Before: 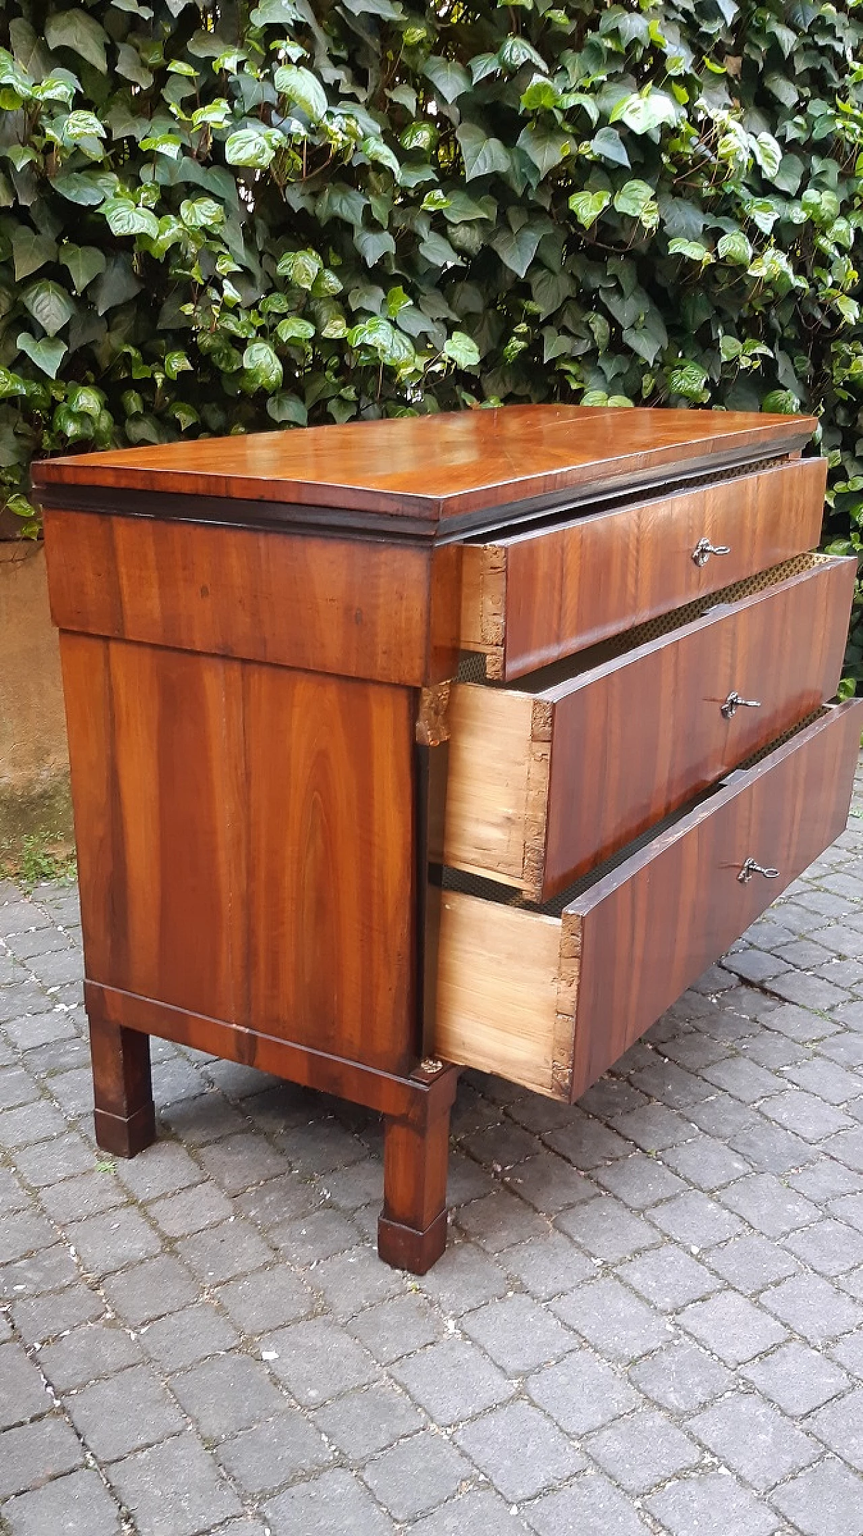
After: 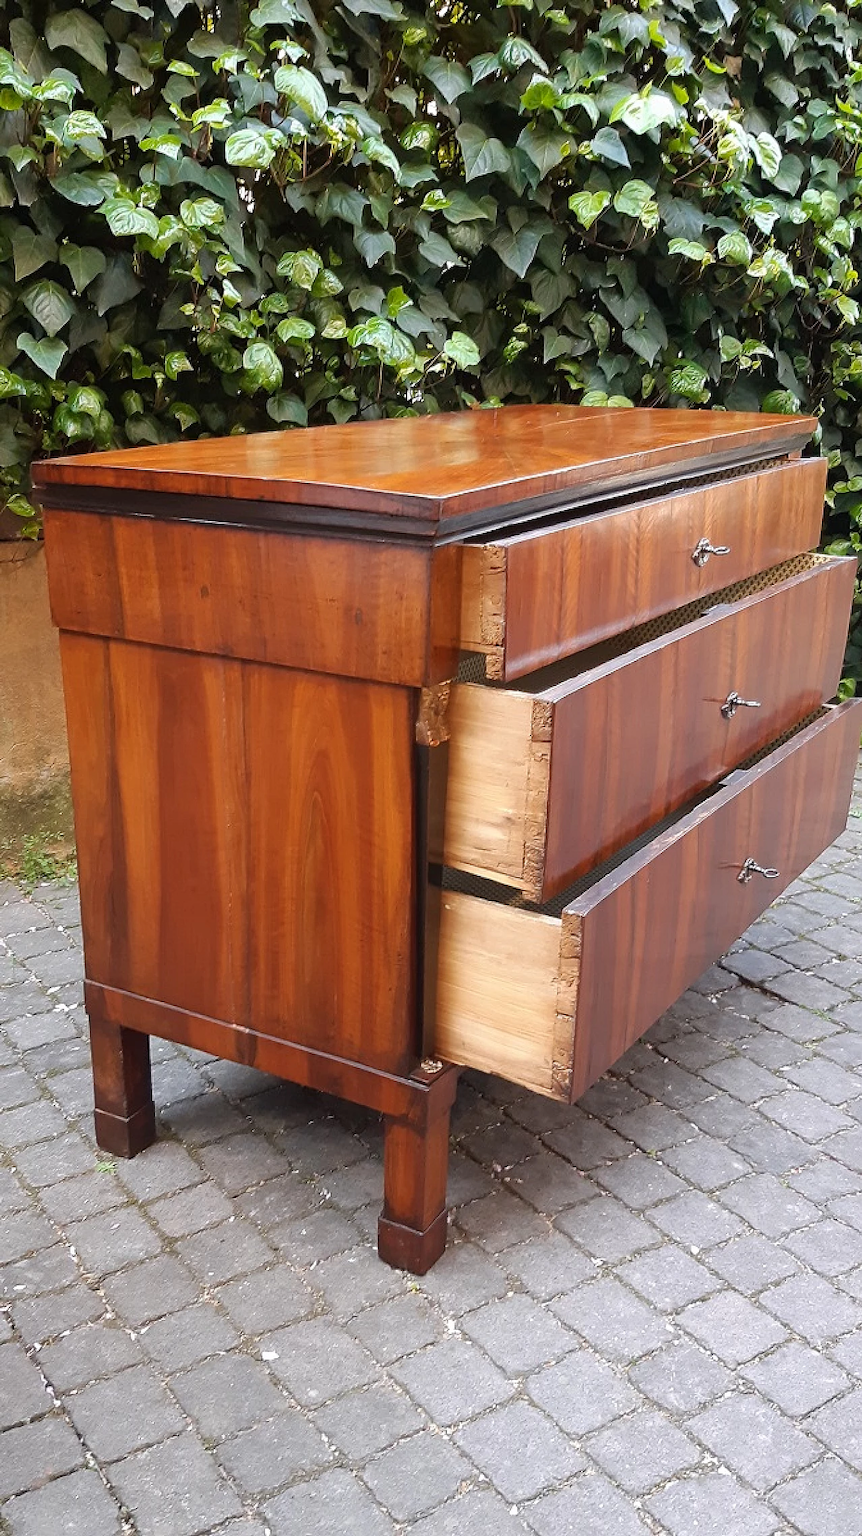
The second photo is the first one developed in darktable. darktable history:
color balance rgb: perceptual saturation grading › global saturation 0.264%, global vibrance 9.165%
